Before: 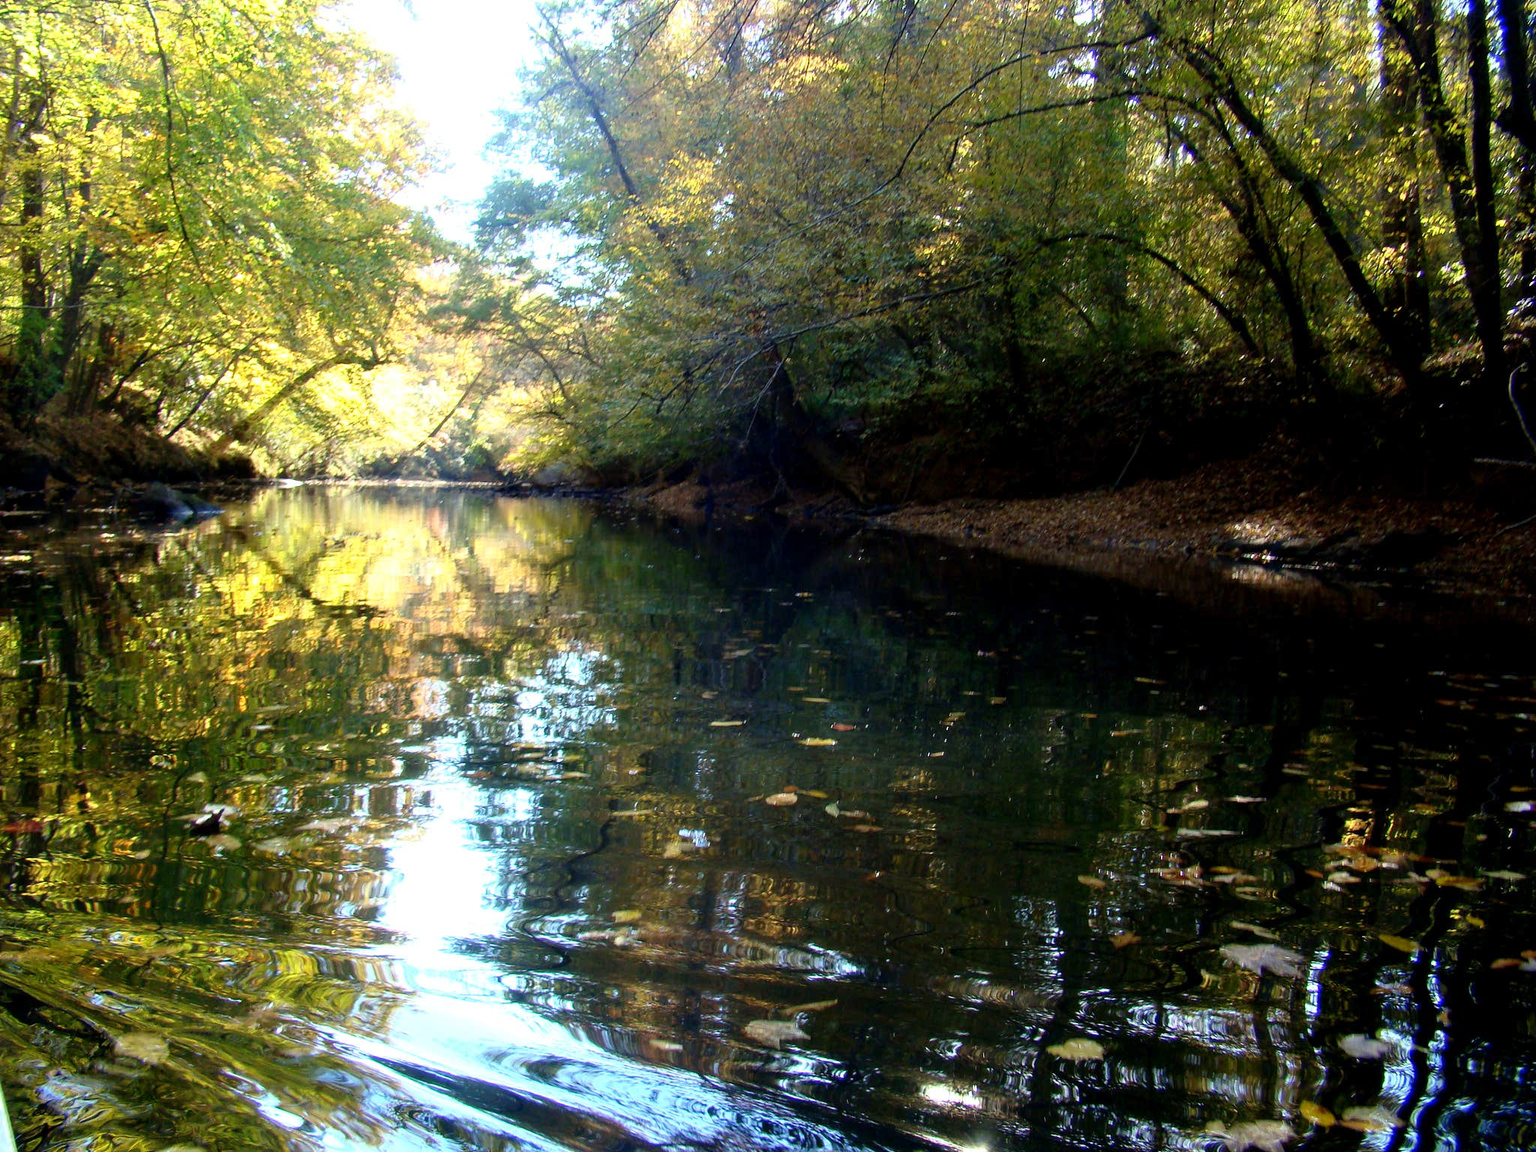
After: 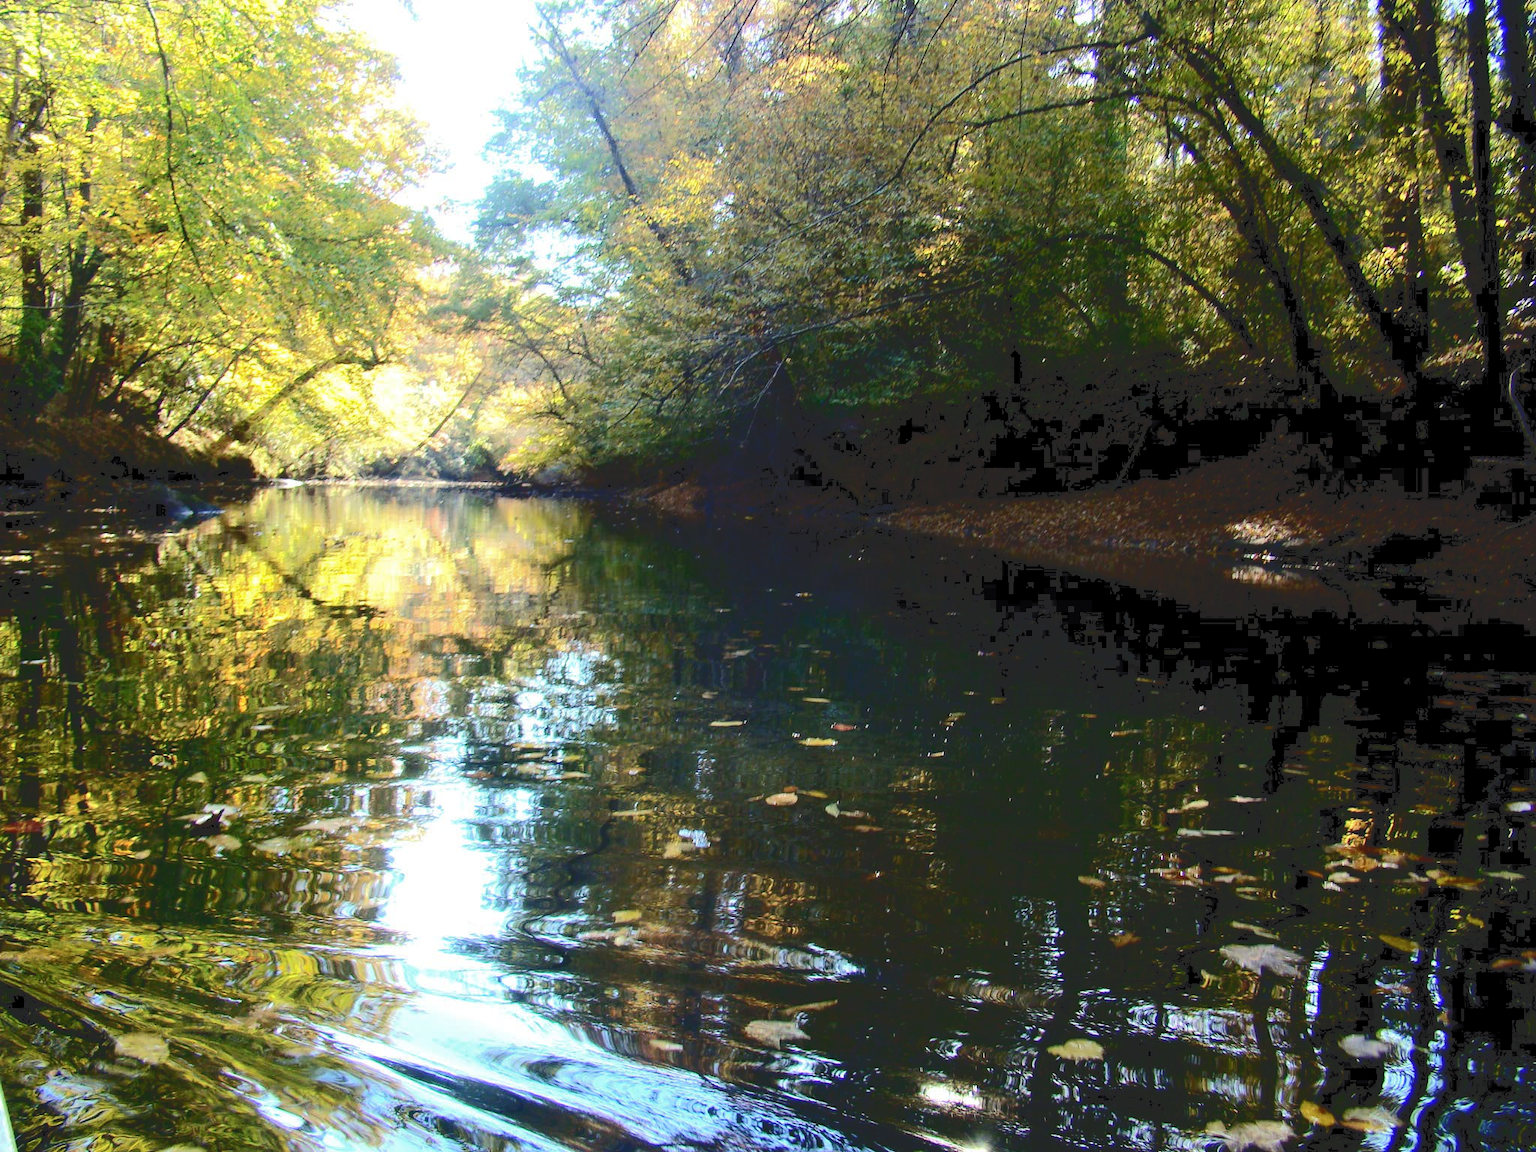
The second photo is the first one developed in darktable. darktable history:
tone curve: curves: ch0 [(0, 0) (0.003, 0.145) (0.011, 0.148) (0.025, 0.15) (0.044, 0.159) (0.069, 0.16) (0.1, 0.164) (0.136, 0.182) (0.177, 0.213) (0.224, 0.247) (0.277, 0.298) (0.335, 0.37) (0.399, 0.456) (0.468, 0.552) (0.543, 0.641) (0.623, 0.713) (0.709, 0.768) (0.801, 0.825) (0.898, 0.868) (1, 1)], color space Lab, independent channels, preserve colors none
